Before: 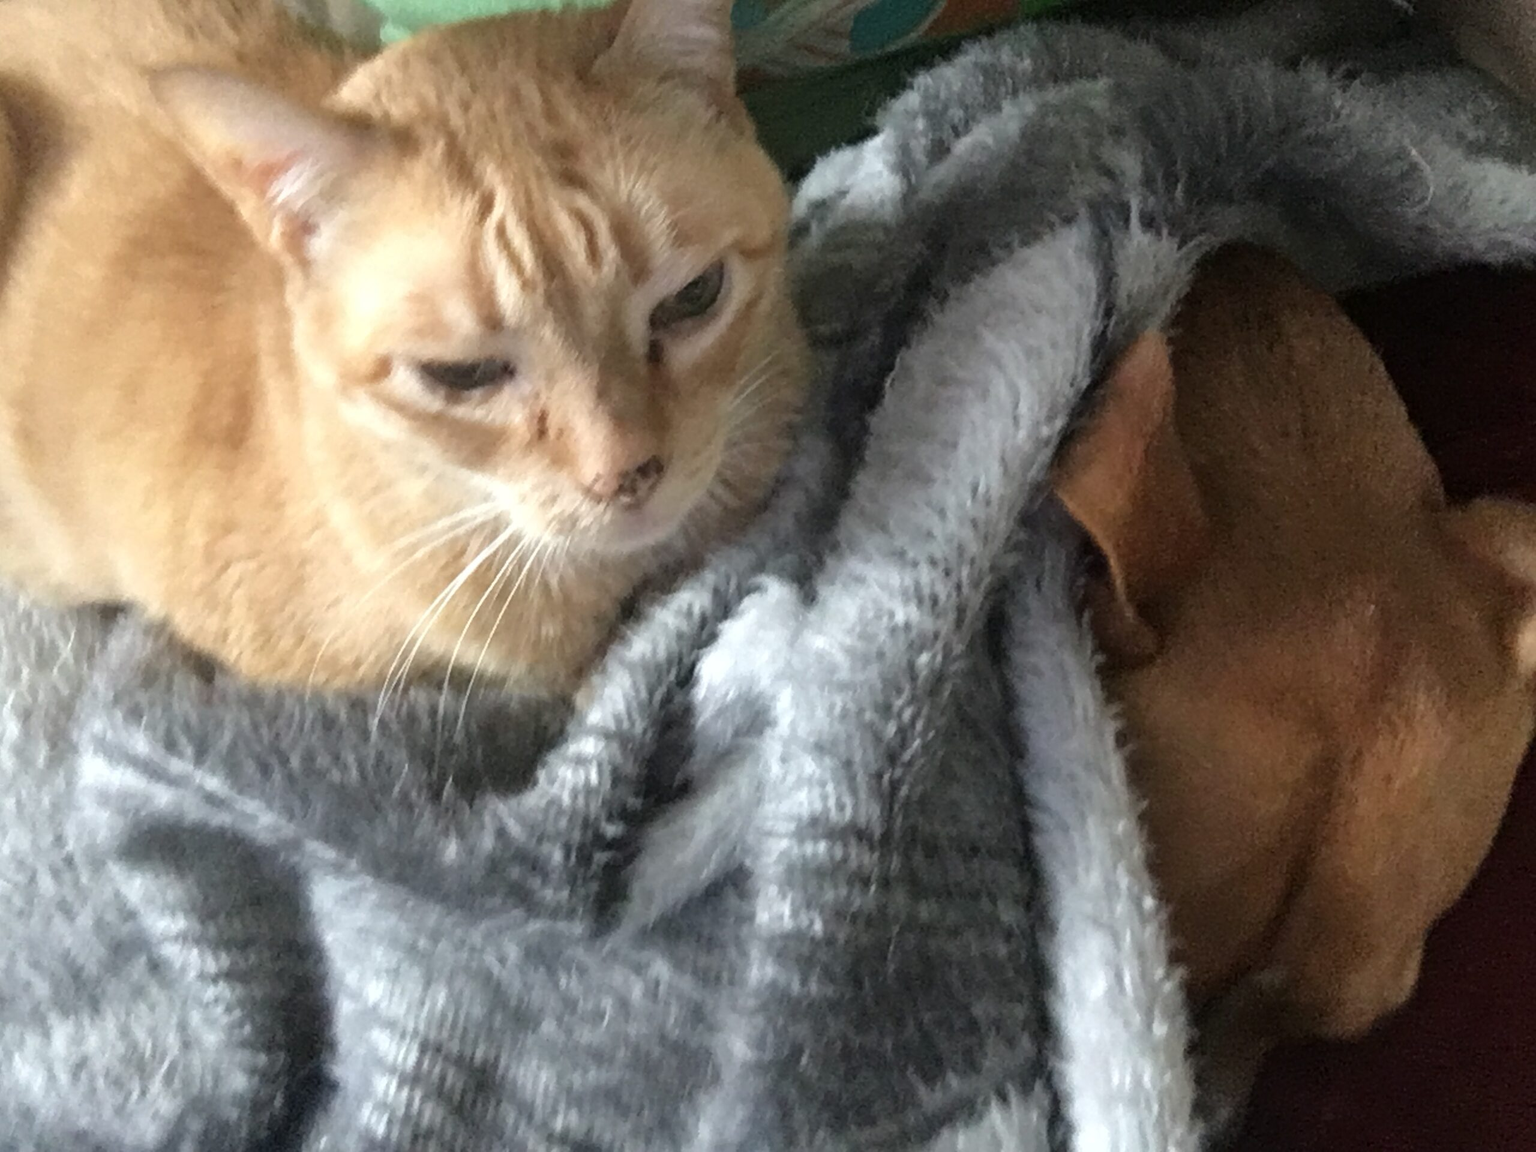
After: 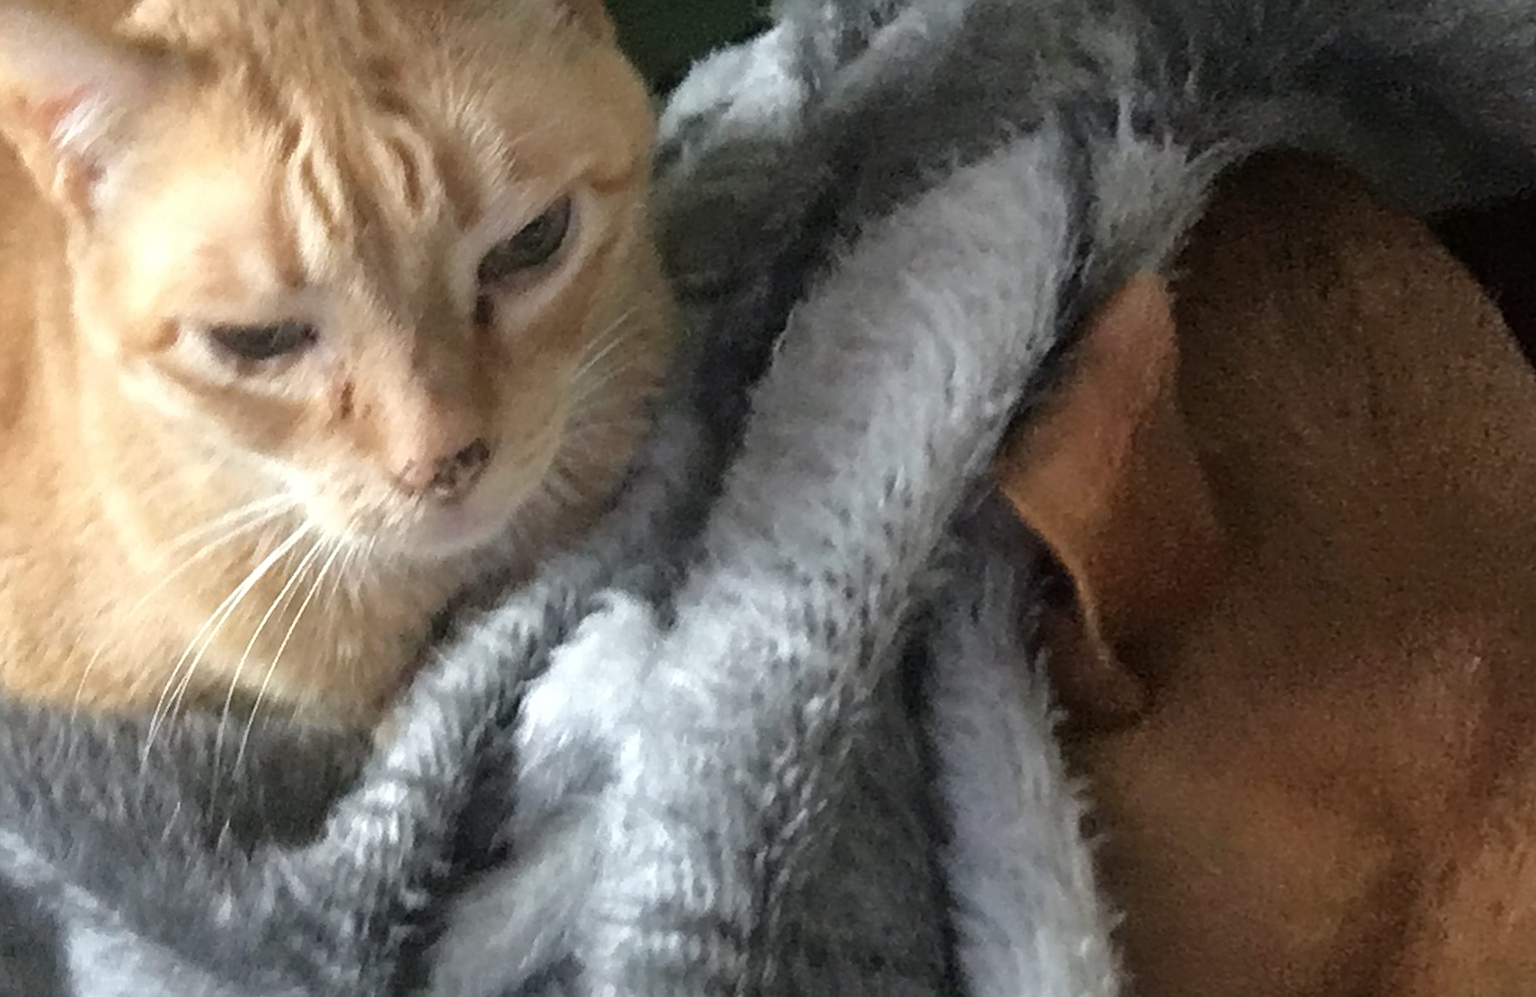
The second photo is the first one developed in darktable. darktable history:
crop and rotate: left 10.77%, top 5.1%, right 10.41%, bottom 16.76%
sharpen: on, module defaults
rotate and perspective: rotation 1.69°, lens shift (vertical) -0.023, lens shift (horizontal) -0.291, crop left 0.025, crop right 0.988, crop top 0.092, crop bottom 0.842
